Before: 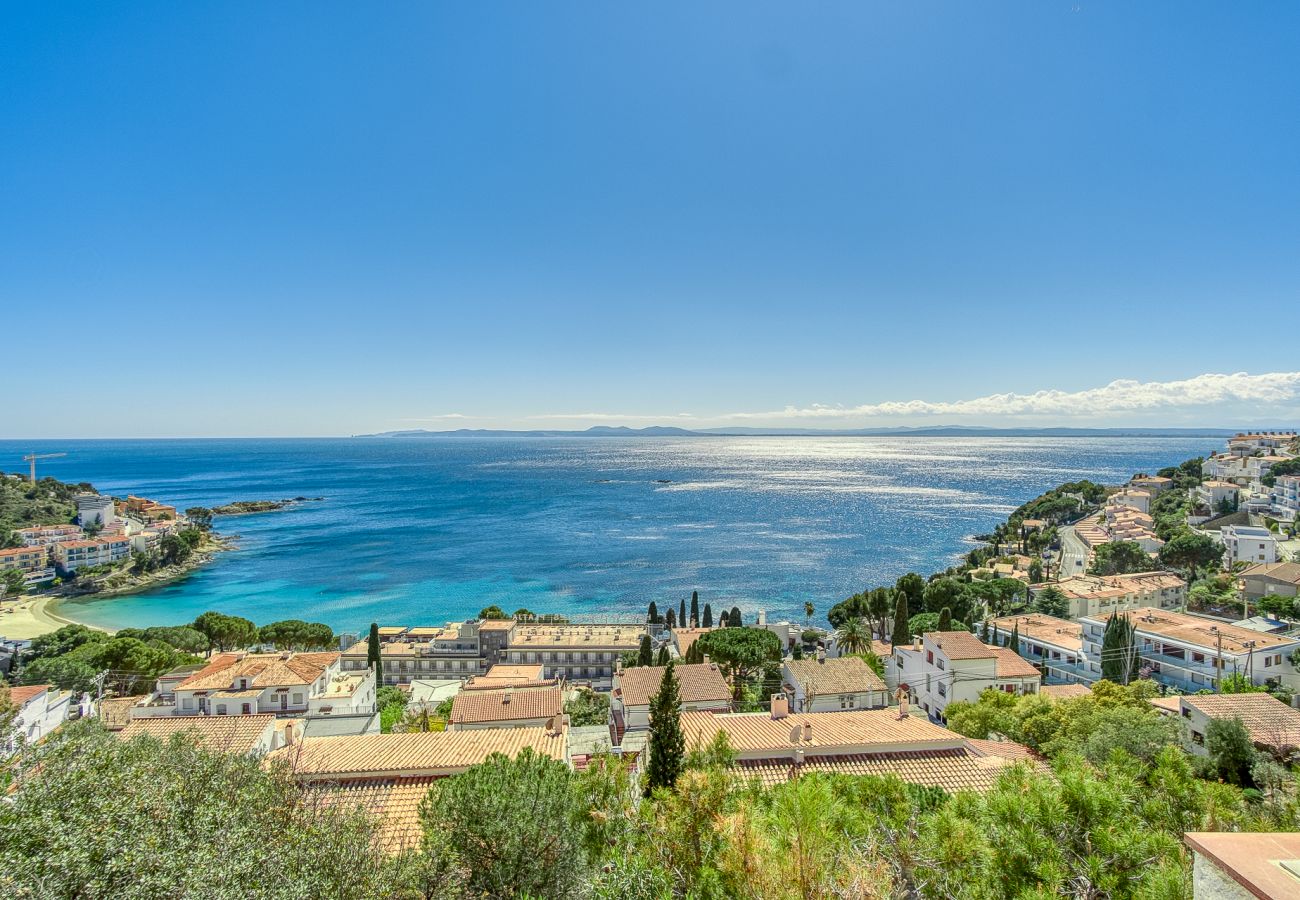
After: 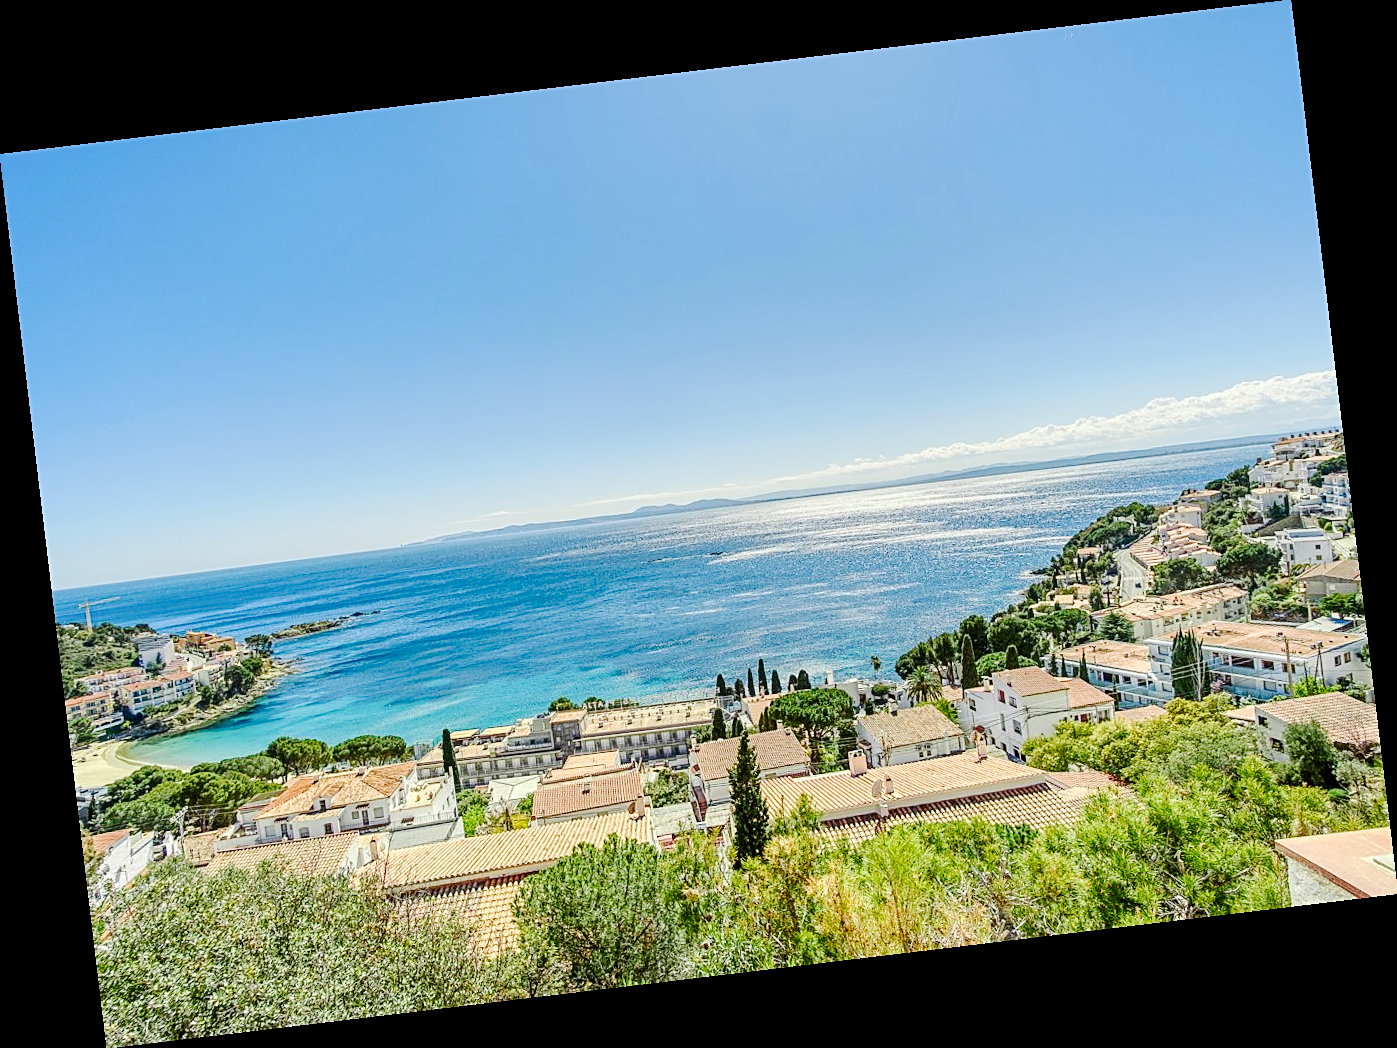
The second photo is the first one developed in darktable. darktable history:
tone curve: curves: ch0 [(0, 0) (0.003, 0.014) (0.011, 0.017) (0.025, 0.023) (0.044, 0.035) (0.069, 0.04) (0.1, 0.062) (0.136, 0.099) (0.177, 0.152) (0.224, 0.214) (0.277, 0.291) (0.335, 0.383) (0.399, 0.487) (0.468, 0.581) (0.543, 0.662) (0.623, 0.738) (0.709, 0.802) (0.801, 0.871) (0.898, 0.936) (1, 1)], preserve colors none
sharpen: on, module defaults
rotate and perspective: rotation -6.83°, automatic cropping off
